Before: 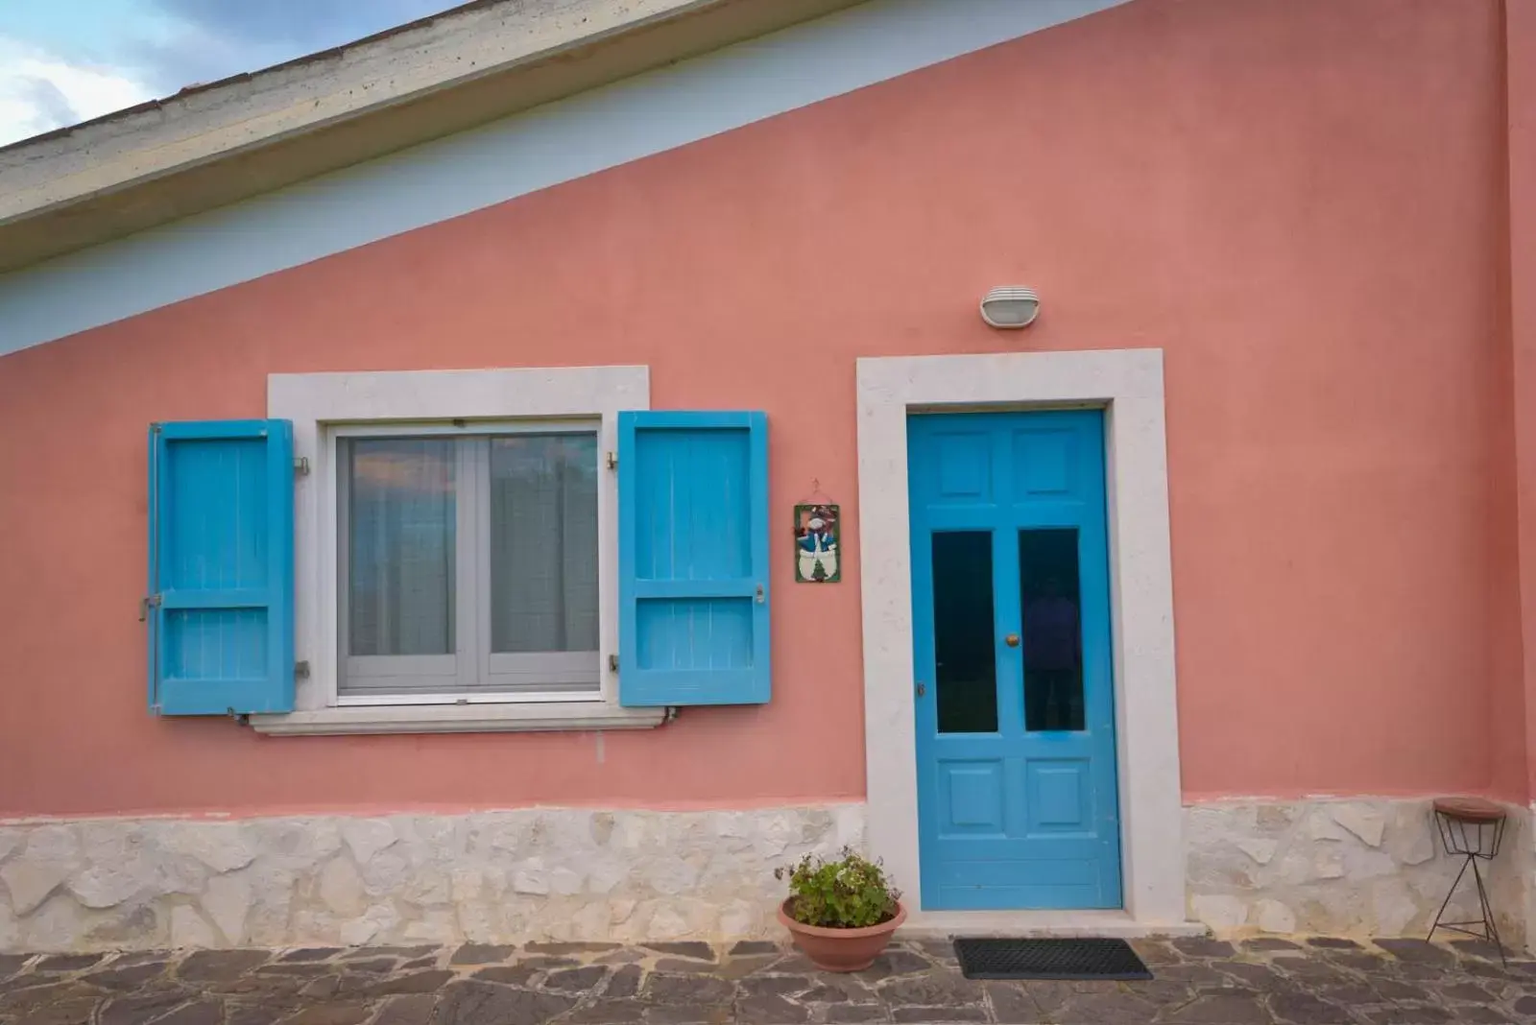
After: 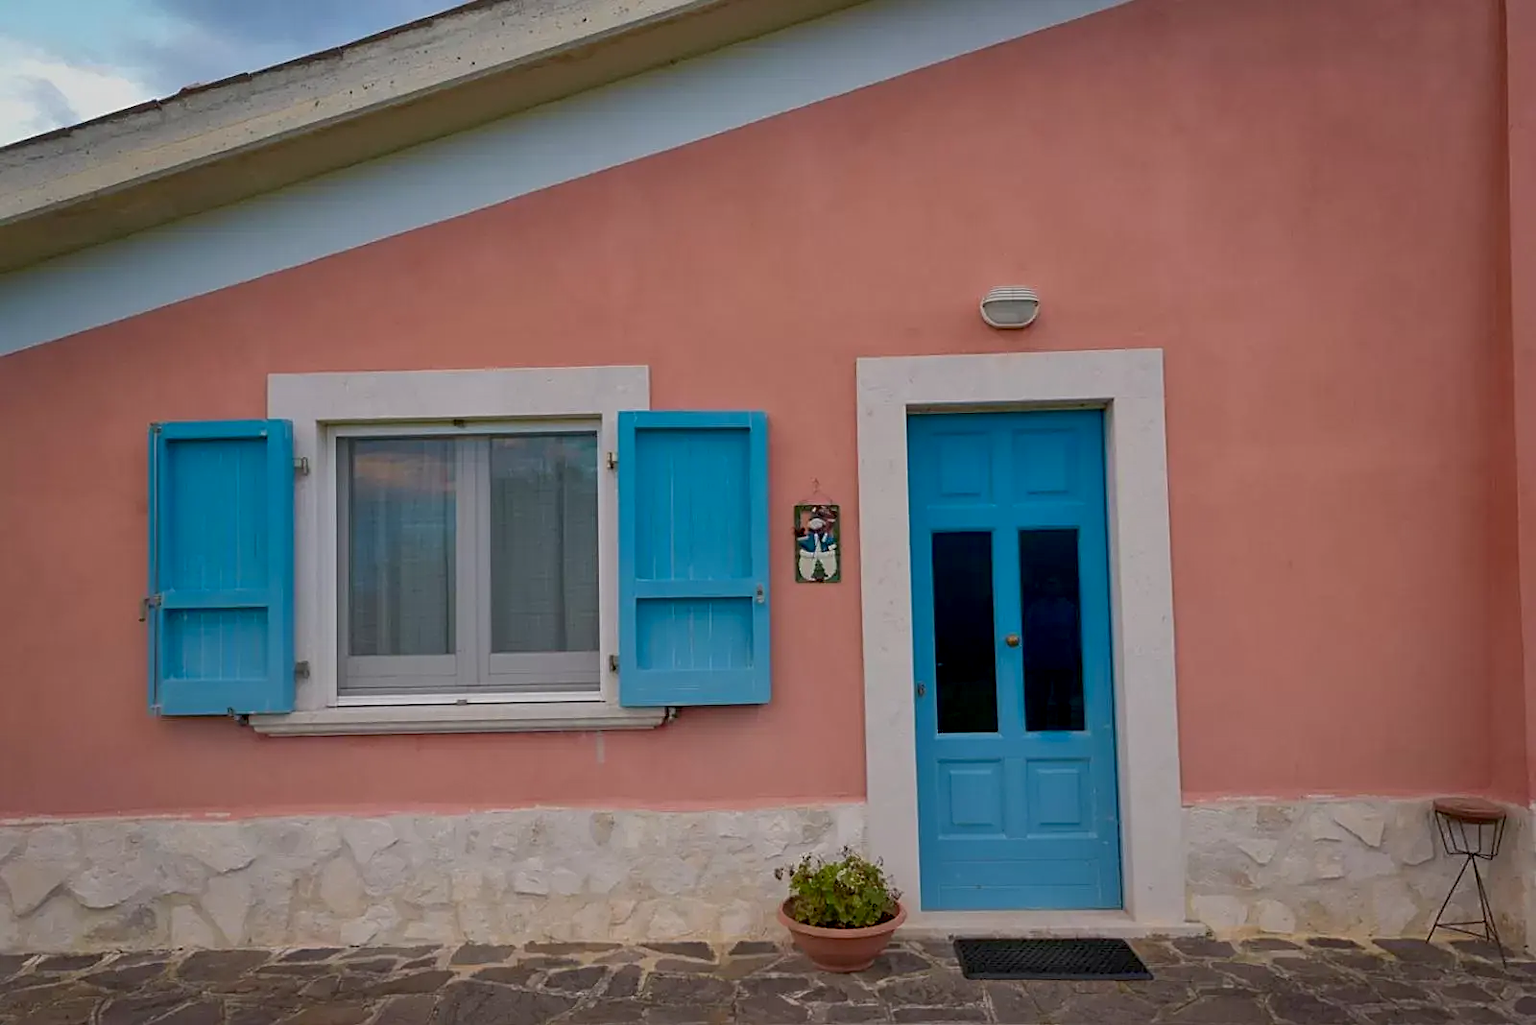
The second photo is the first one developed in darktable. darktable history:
exposure: black level correction 0.011, exposure -0.483 EV, compensate highlight preservation false
sharpen: on, module defaults
